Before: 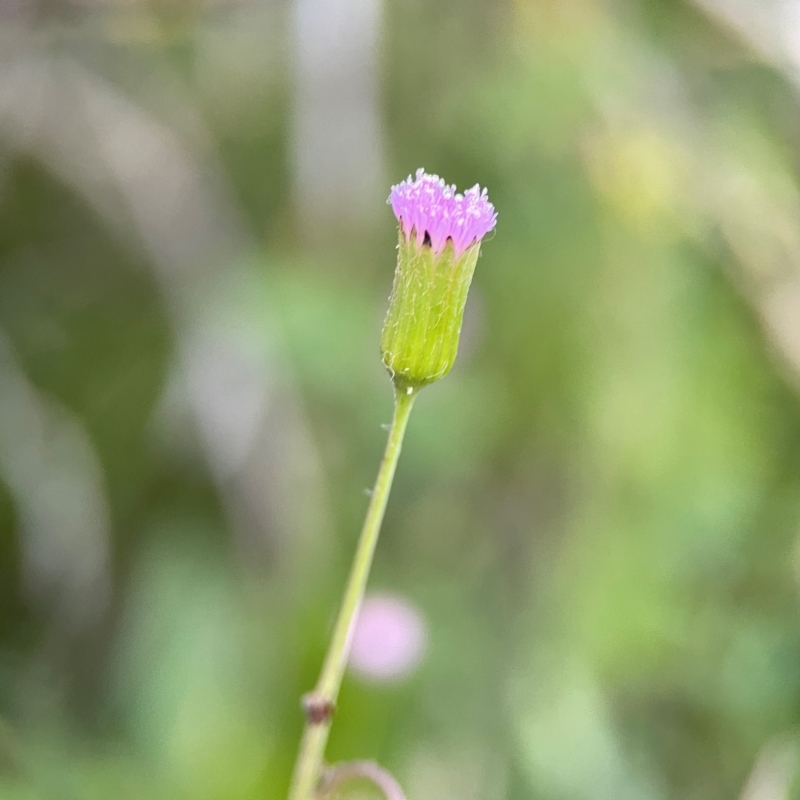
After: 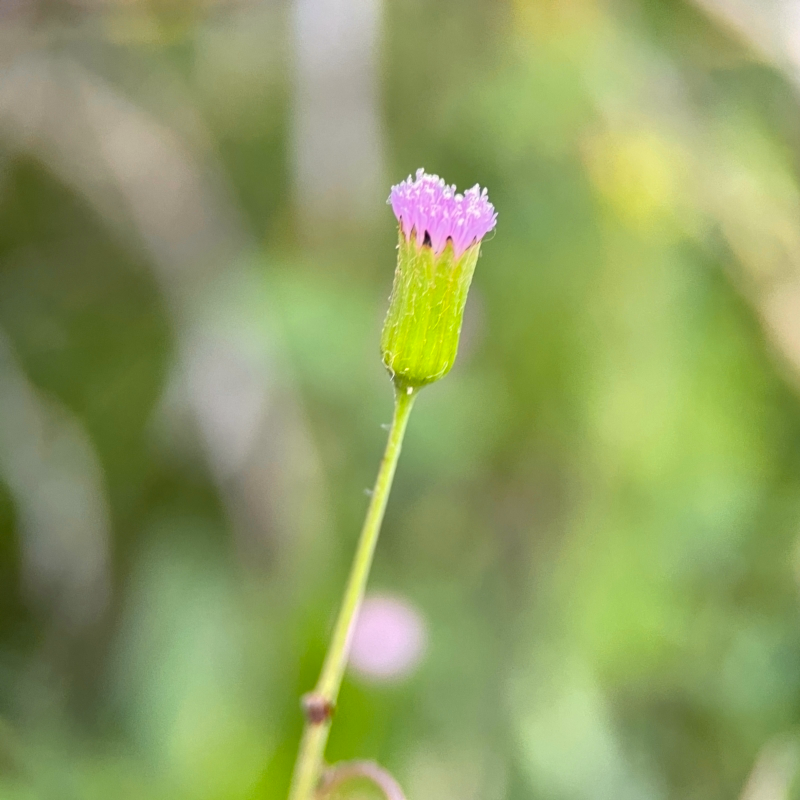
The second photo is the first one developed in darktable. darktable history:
tone equalizer: on, module defaults
color zones: curves: ch0 [(0.224, 0.526) (0.75, 0.5)]; ch1 [(0.055, 0.526) (0.224, 0.761) (0.377, 0.526) (0.75, 0.5)]
white balance: red 1.009, blue 0.985
